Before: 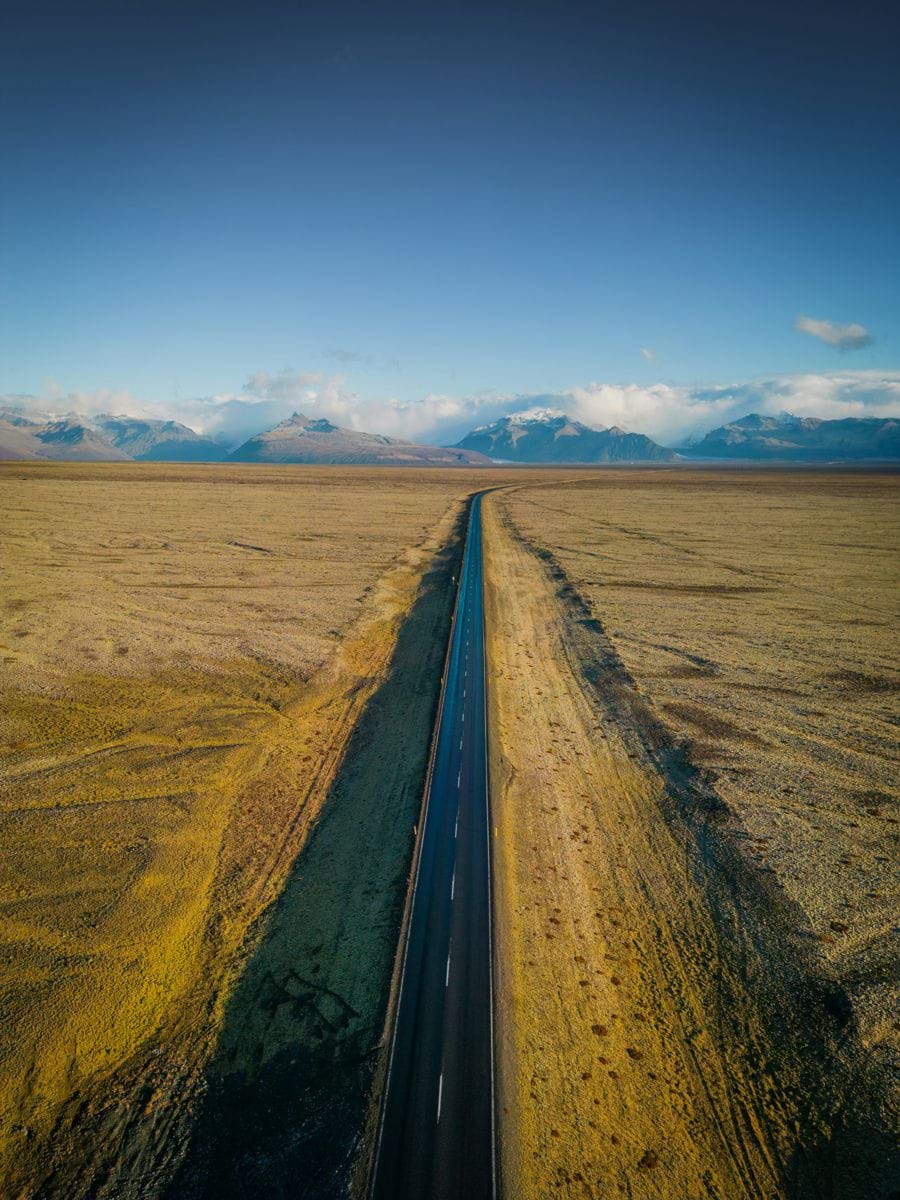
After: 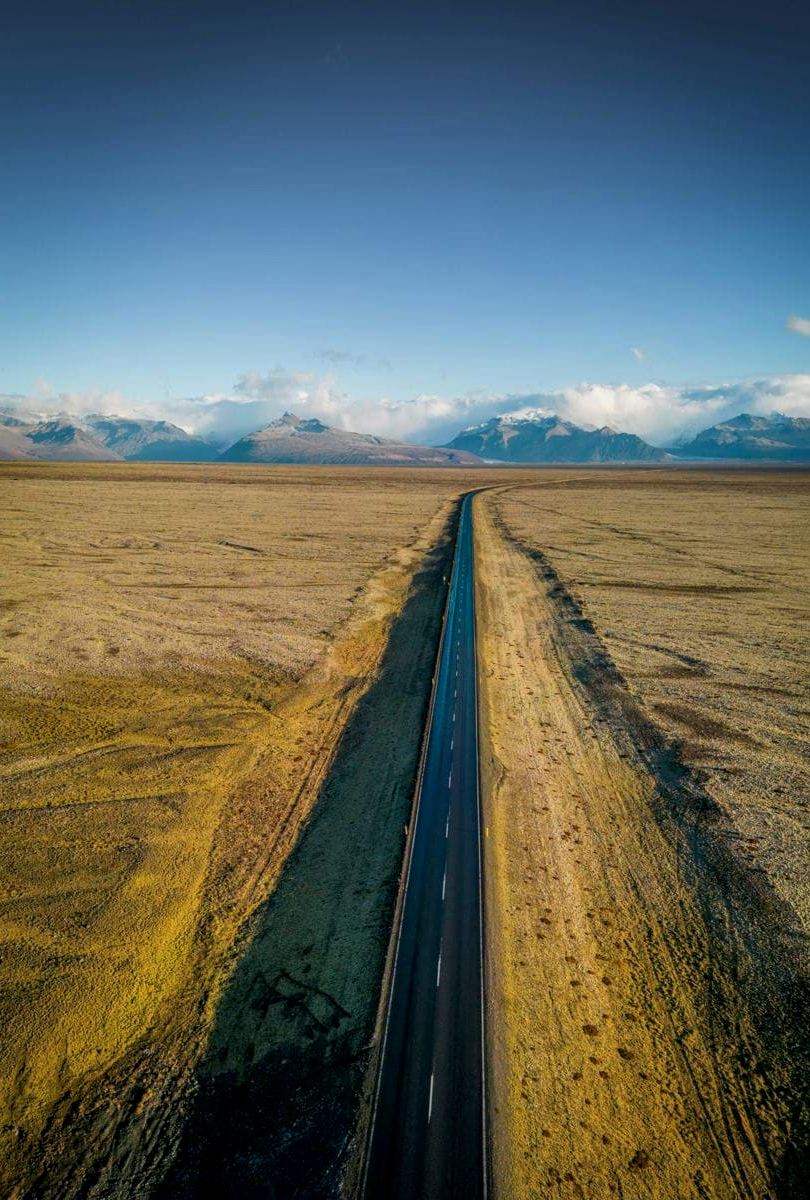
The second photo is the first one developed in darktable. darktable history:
local contrast: detail 130%
crop and rotate: left 1.02%, right 8.9%
